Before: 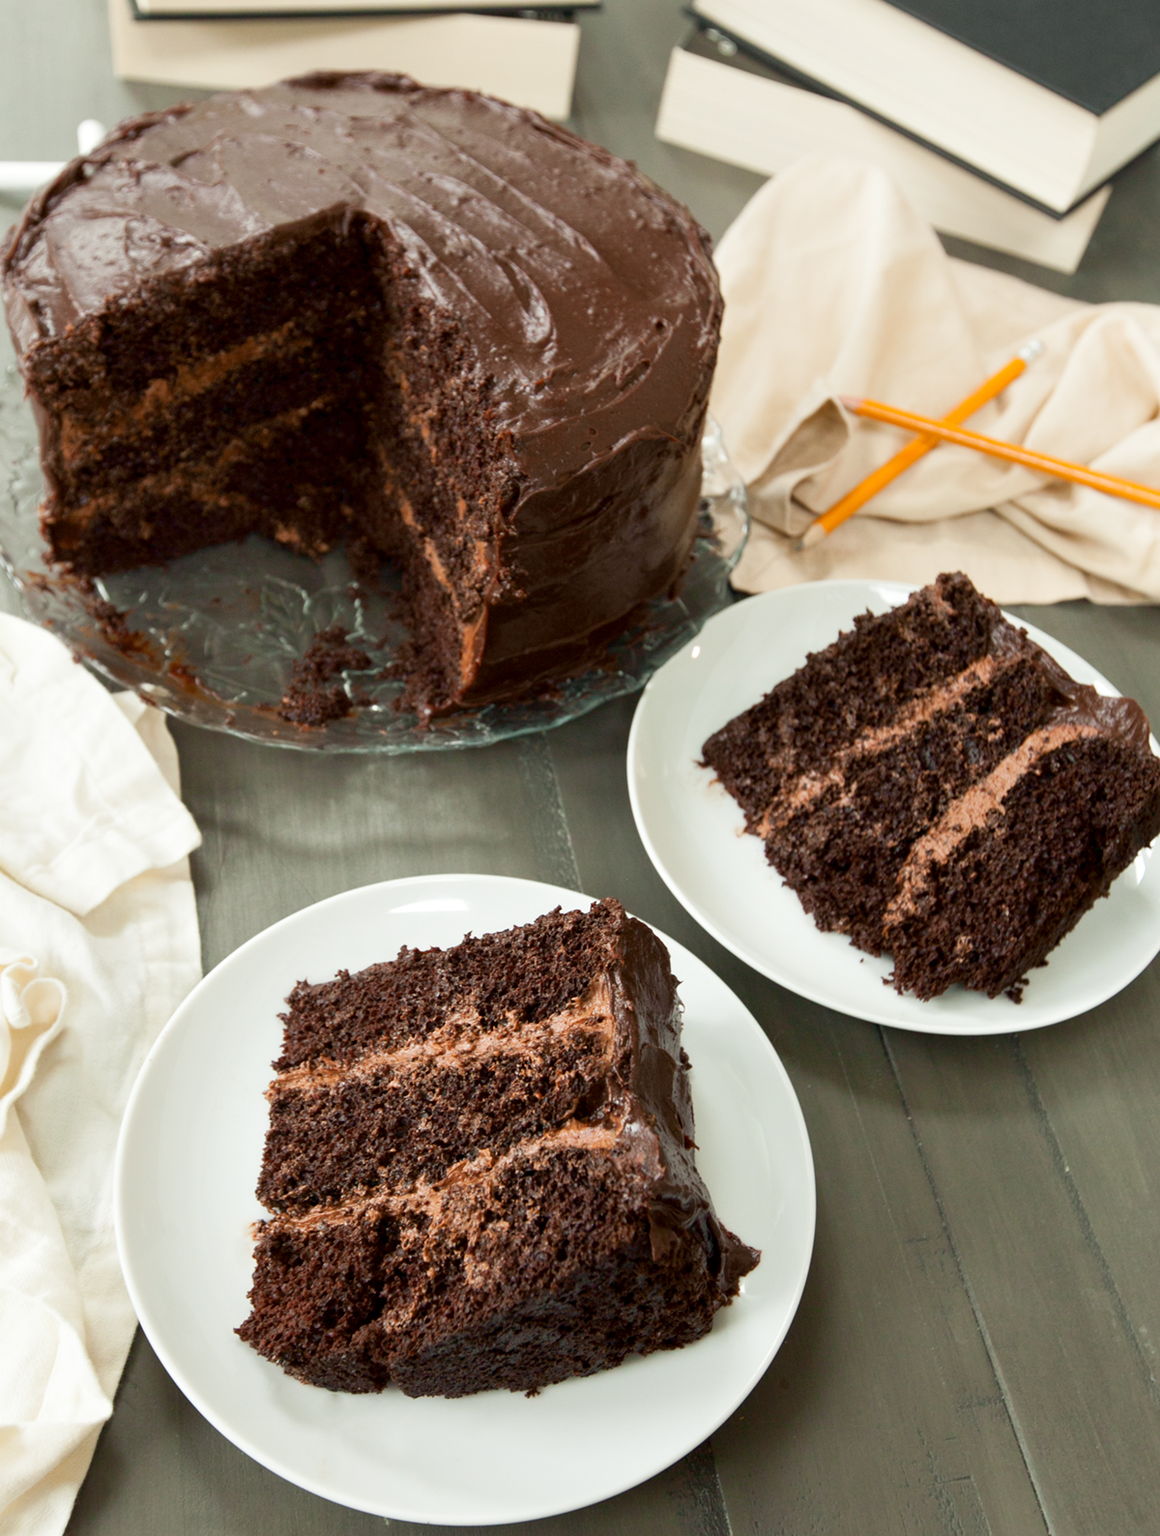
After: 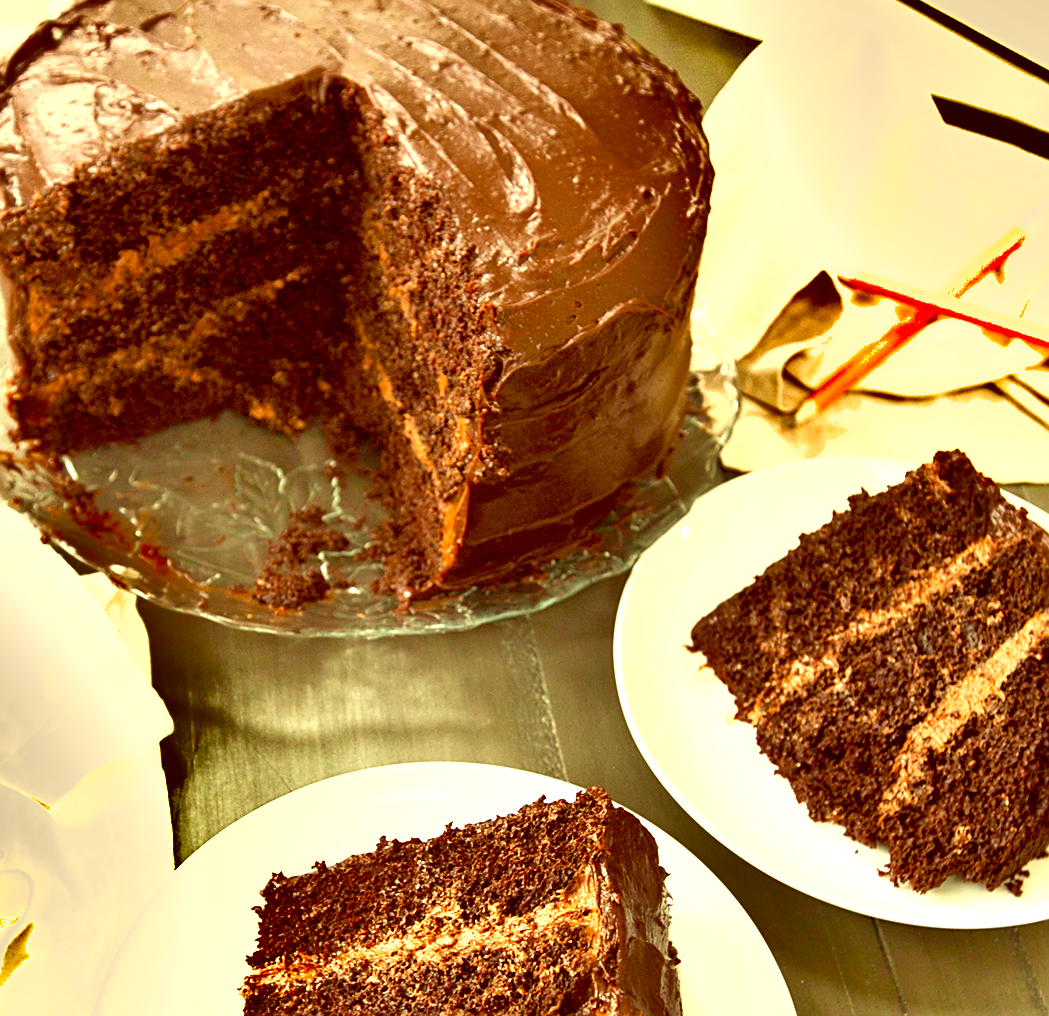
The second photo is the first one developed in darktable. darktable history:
exposure: exposure 1.089 EV, compensate highlight preservation false
contrast brightness saturation: brightness 0.092, saturation 0.193
sharpen: on, module defaults
crop: left 2.921%, top 8.969%, right 9.61%, bottom 27.032%
shadows and highlights: radius 109.09, shadows 40.54, highlights -72.4, low approximation 0.01, soften with gaussian
color correction: highlights a* 1.2, highlights b* 24.36, shadows a* 15.88, shadows b* 24.21
